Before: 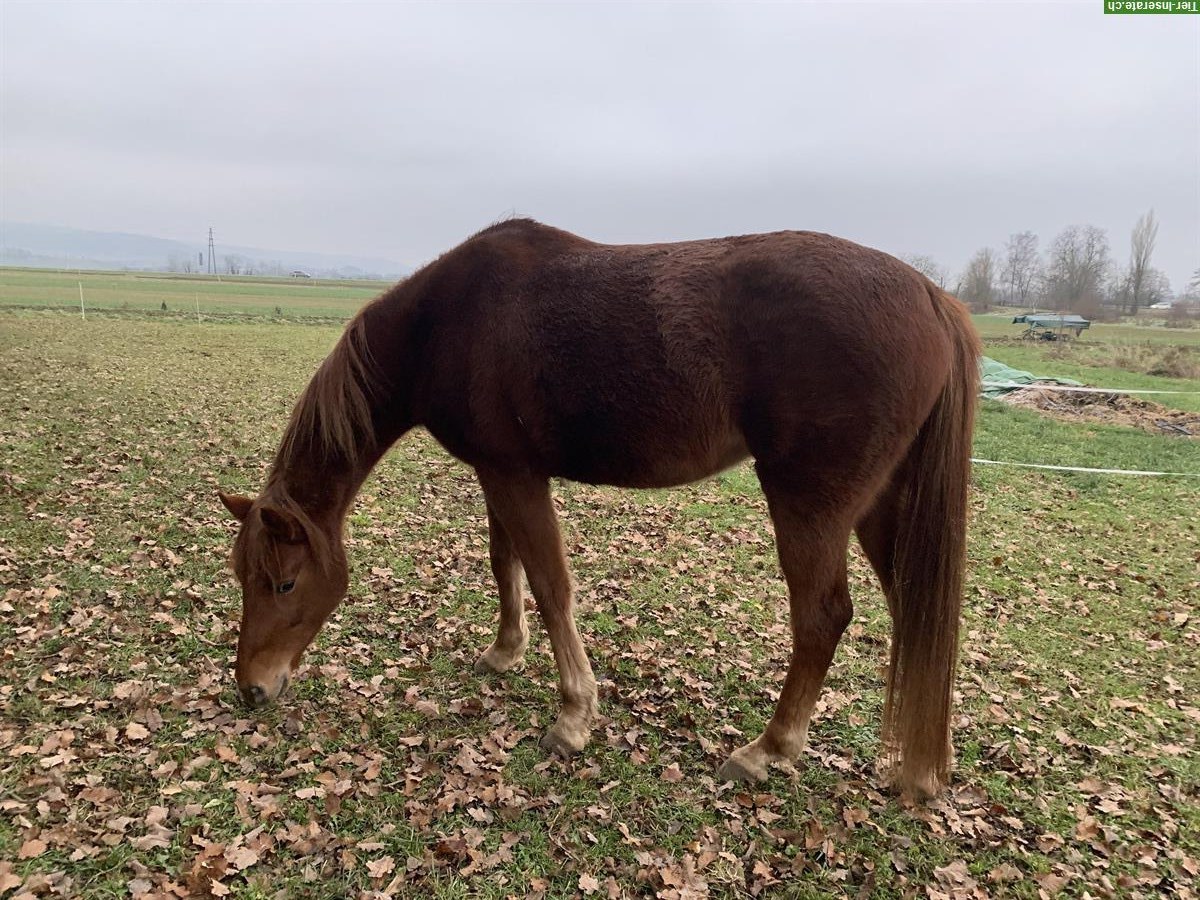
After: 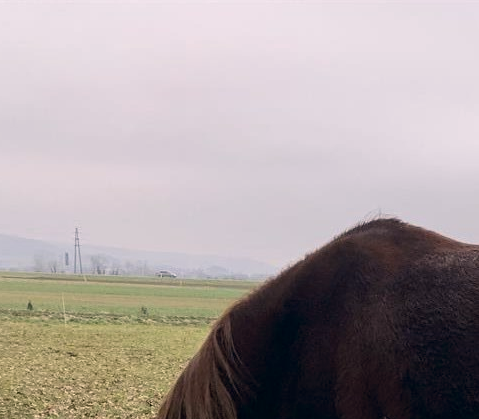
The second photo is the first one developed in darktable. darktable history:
crop and rotate: left 11.228%, top 0.08%, right 48.85%, bottom 53.322%
color correction: highlights a* 5.38, highlights b* 5.29, shadows a* -4.08, shadows b* -5.19
